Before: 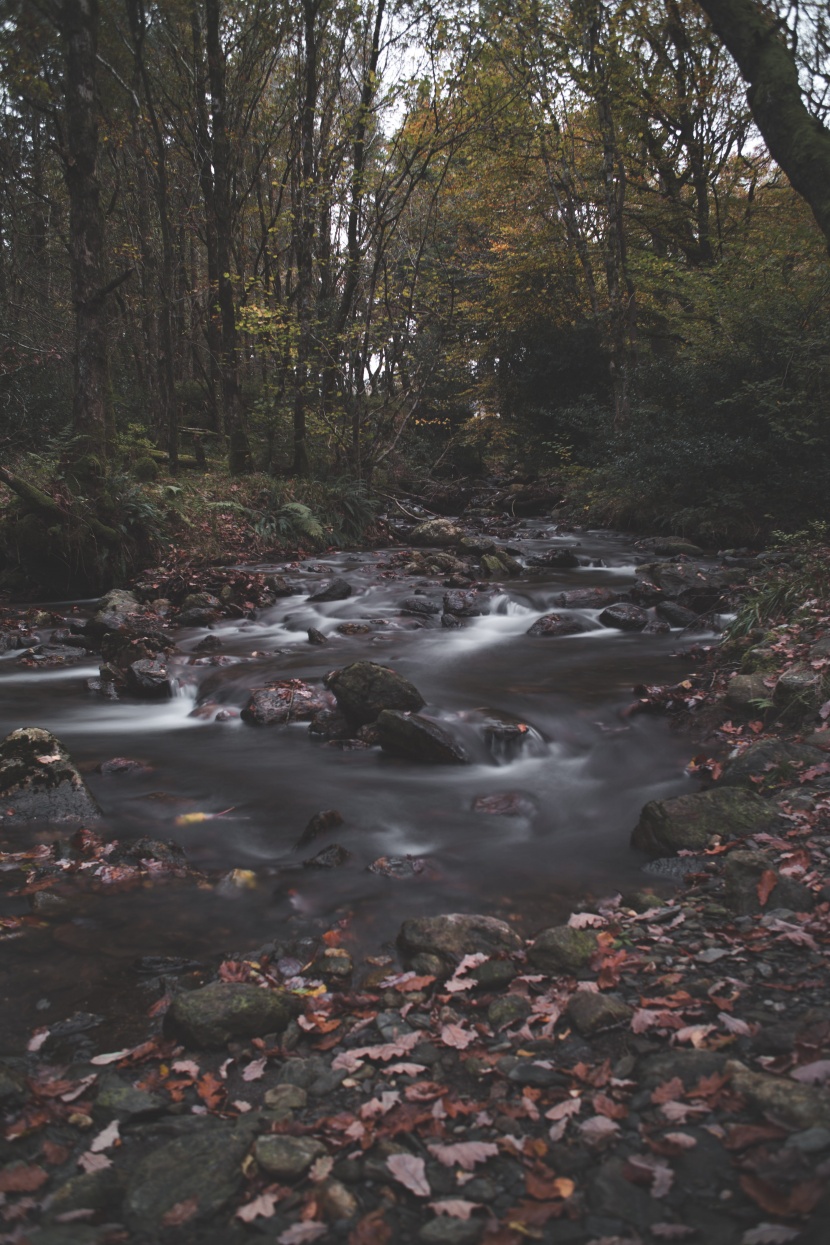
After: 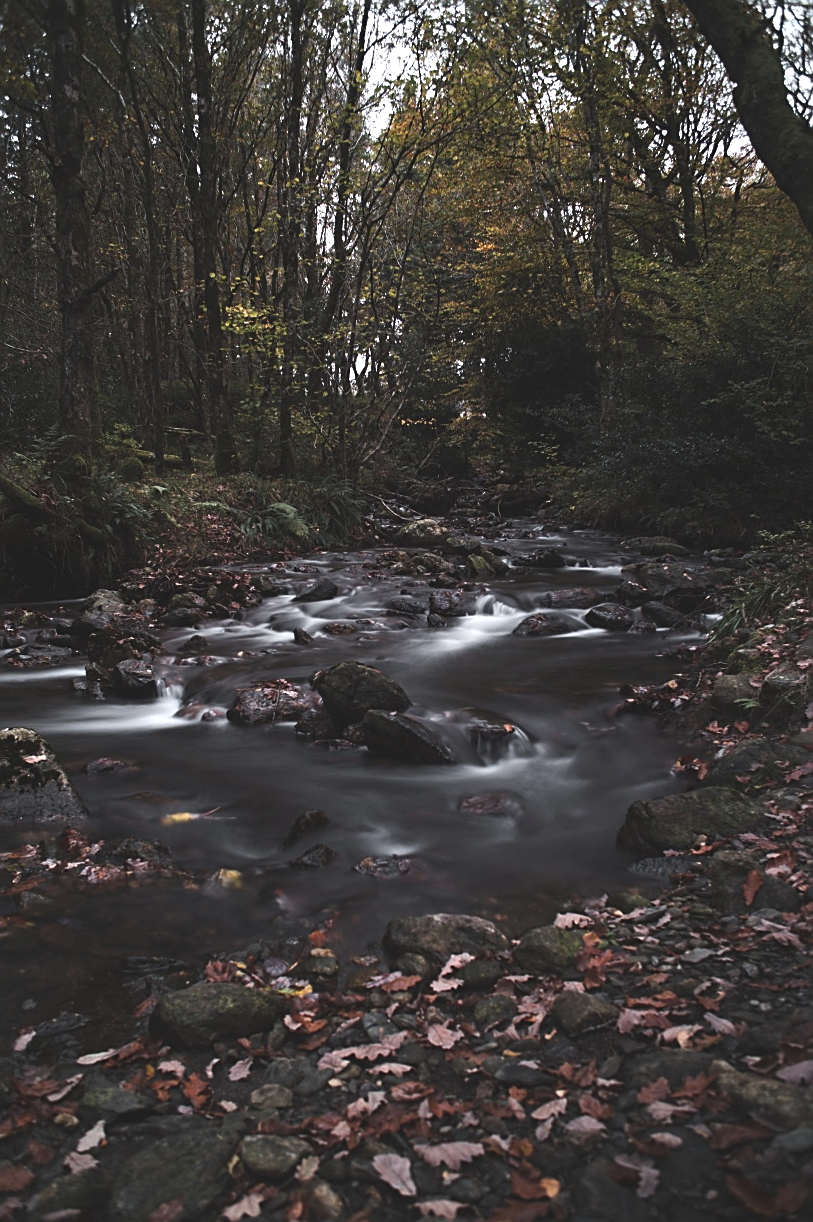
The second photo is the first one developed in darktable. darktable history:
sharpen: amount 0.58
color balance rgb: perceptual saturation grading › global saturation 0.078%, perceptual brilliance grading › global brilliance 15.038%, perceptual brilliance grading › shadows -35.041%
crop: left 1.712%, right 0.286%, bottom 1.831%
